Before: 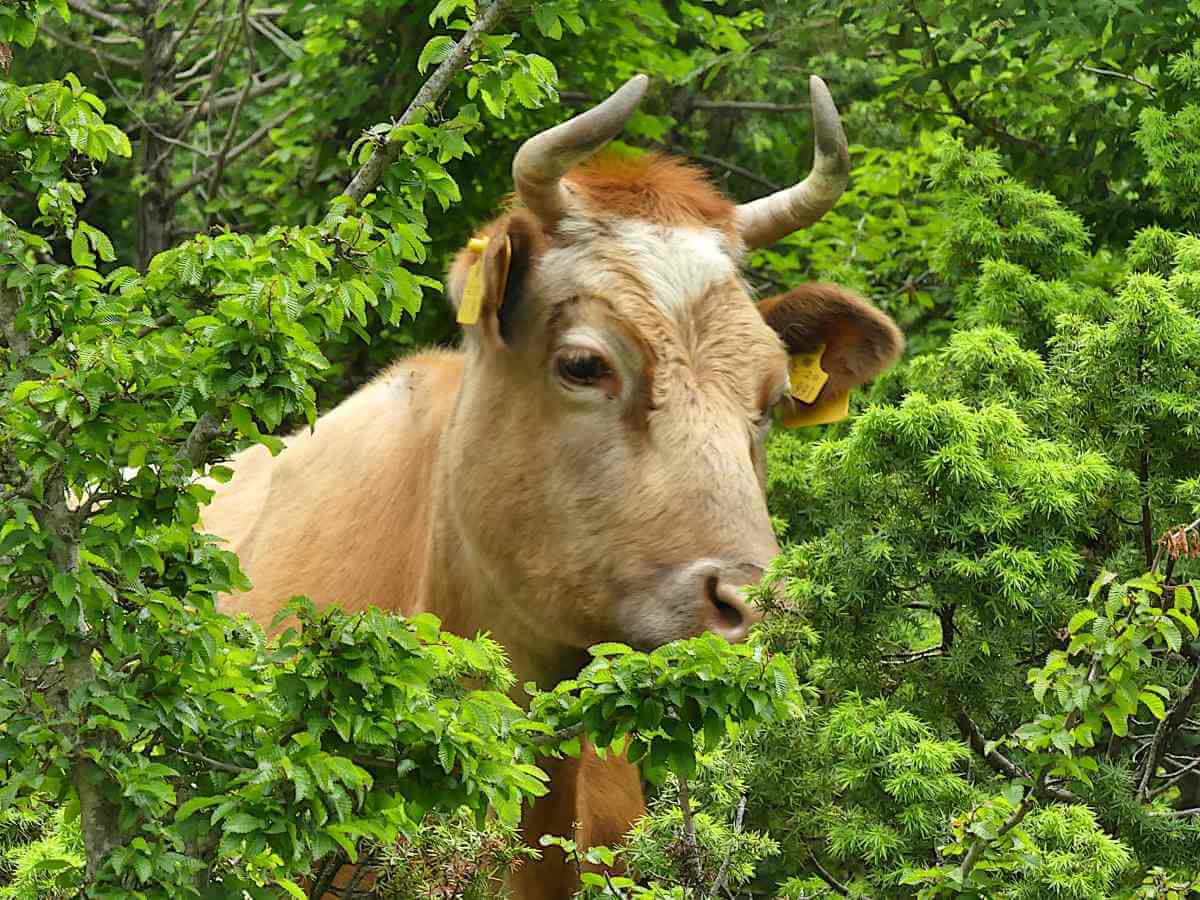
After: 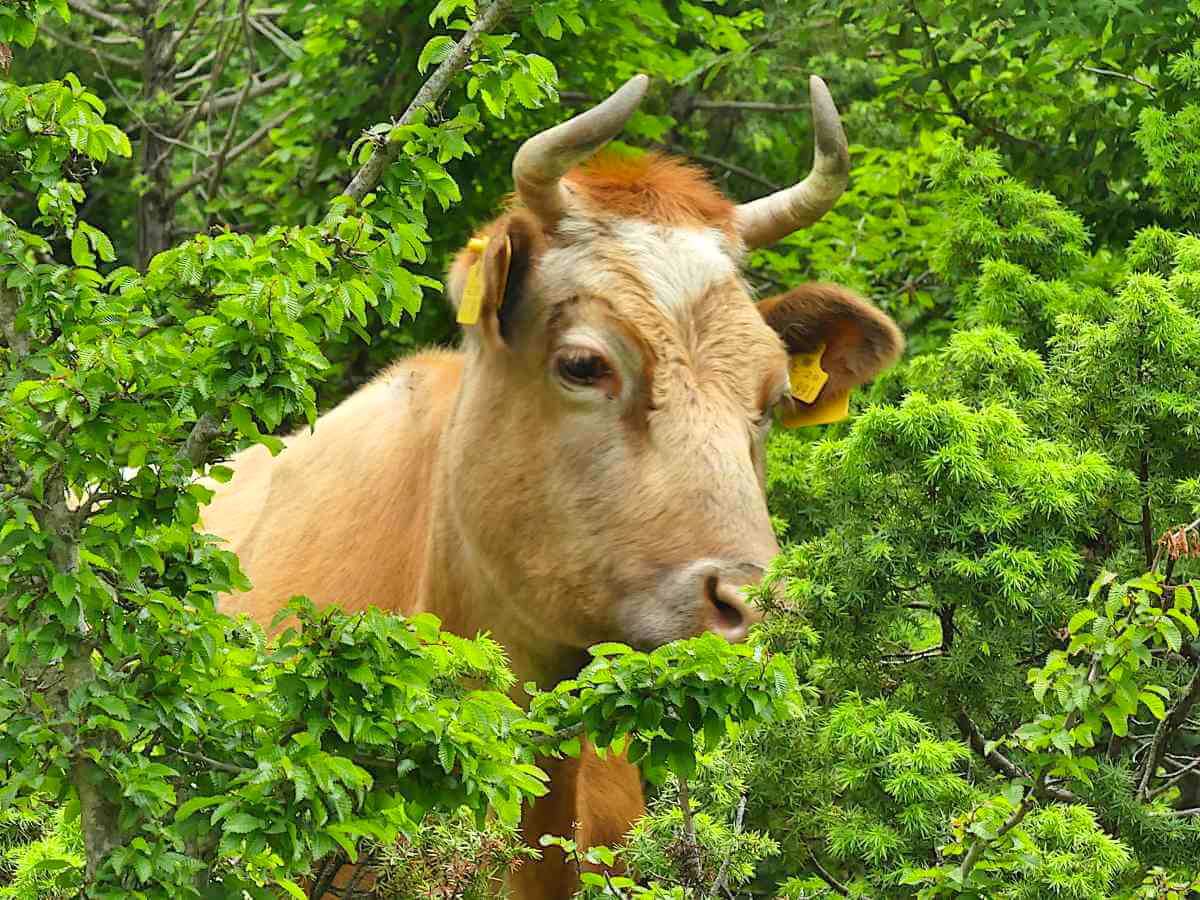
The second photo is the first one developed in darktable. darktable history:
shadows and highlights: shadows 32, highlights -32, soften with gaussian
contrast brightness saturation: contrast 0.07, brightness 0.08, saturation 0.18
